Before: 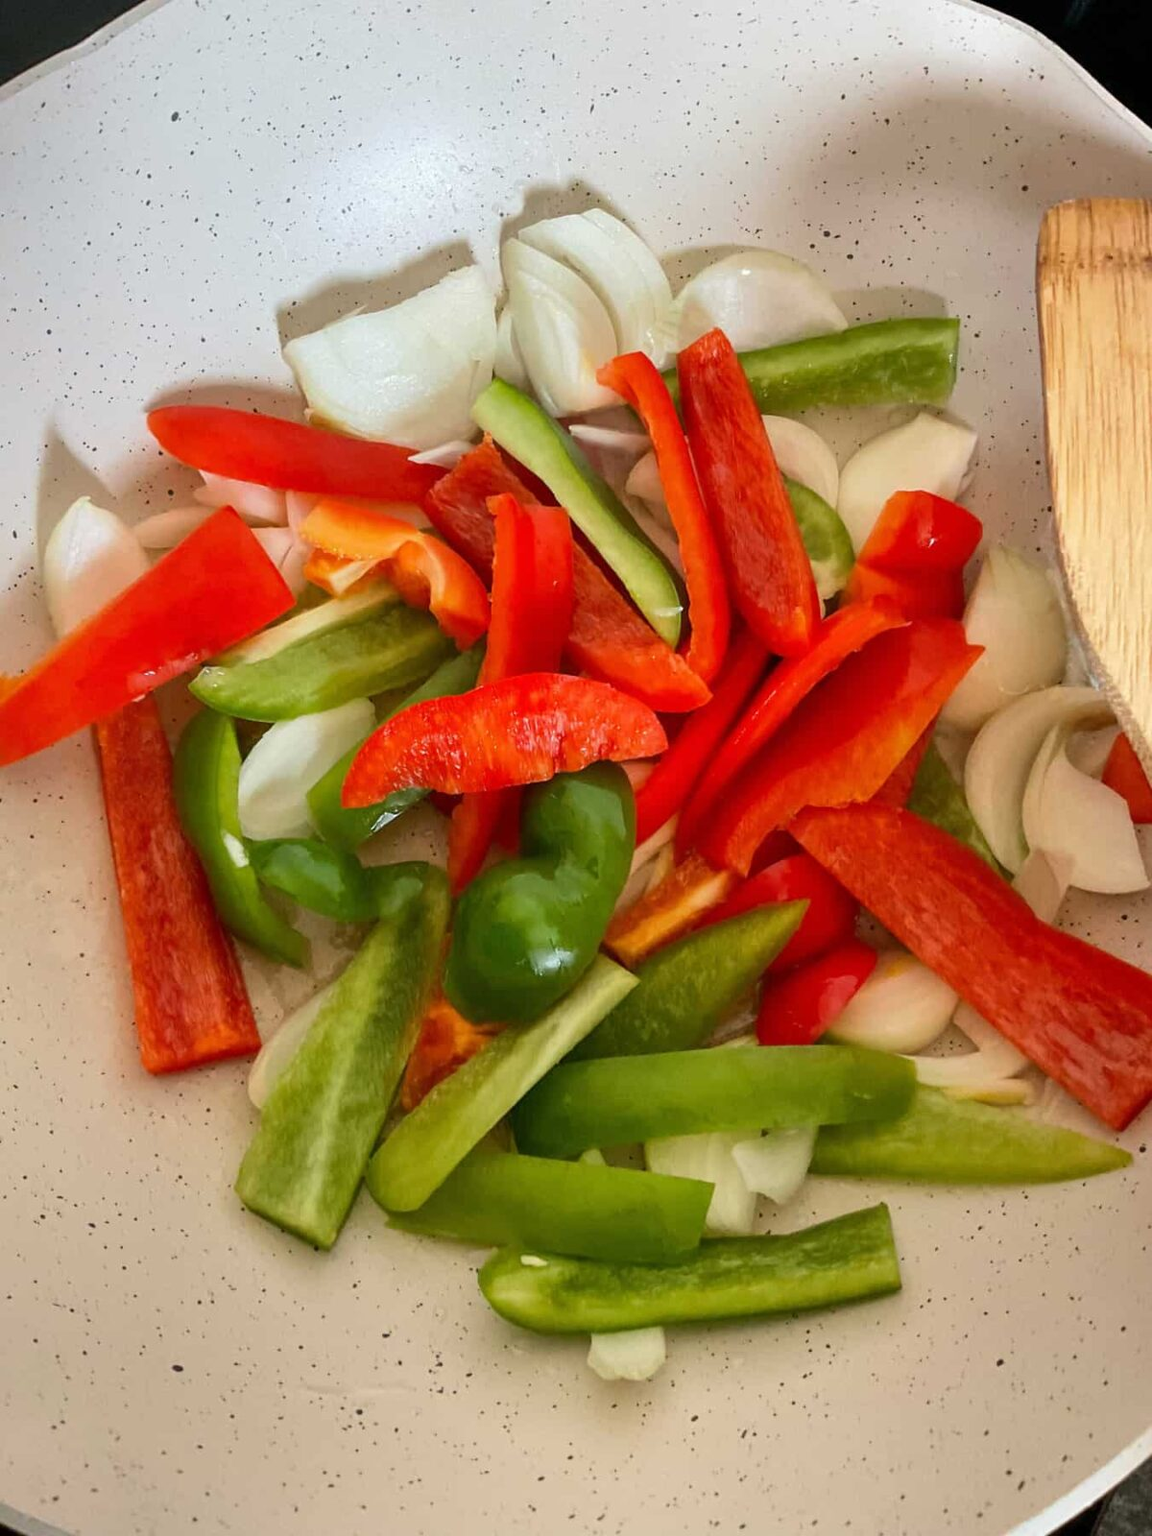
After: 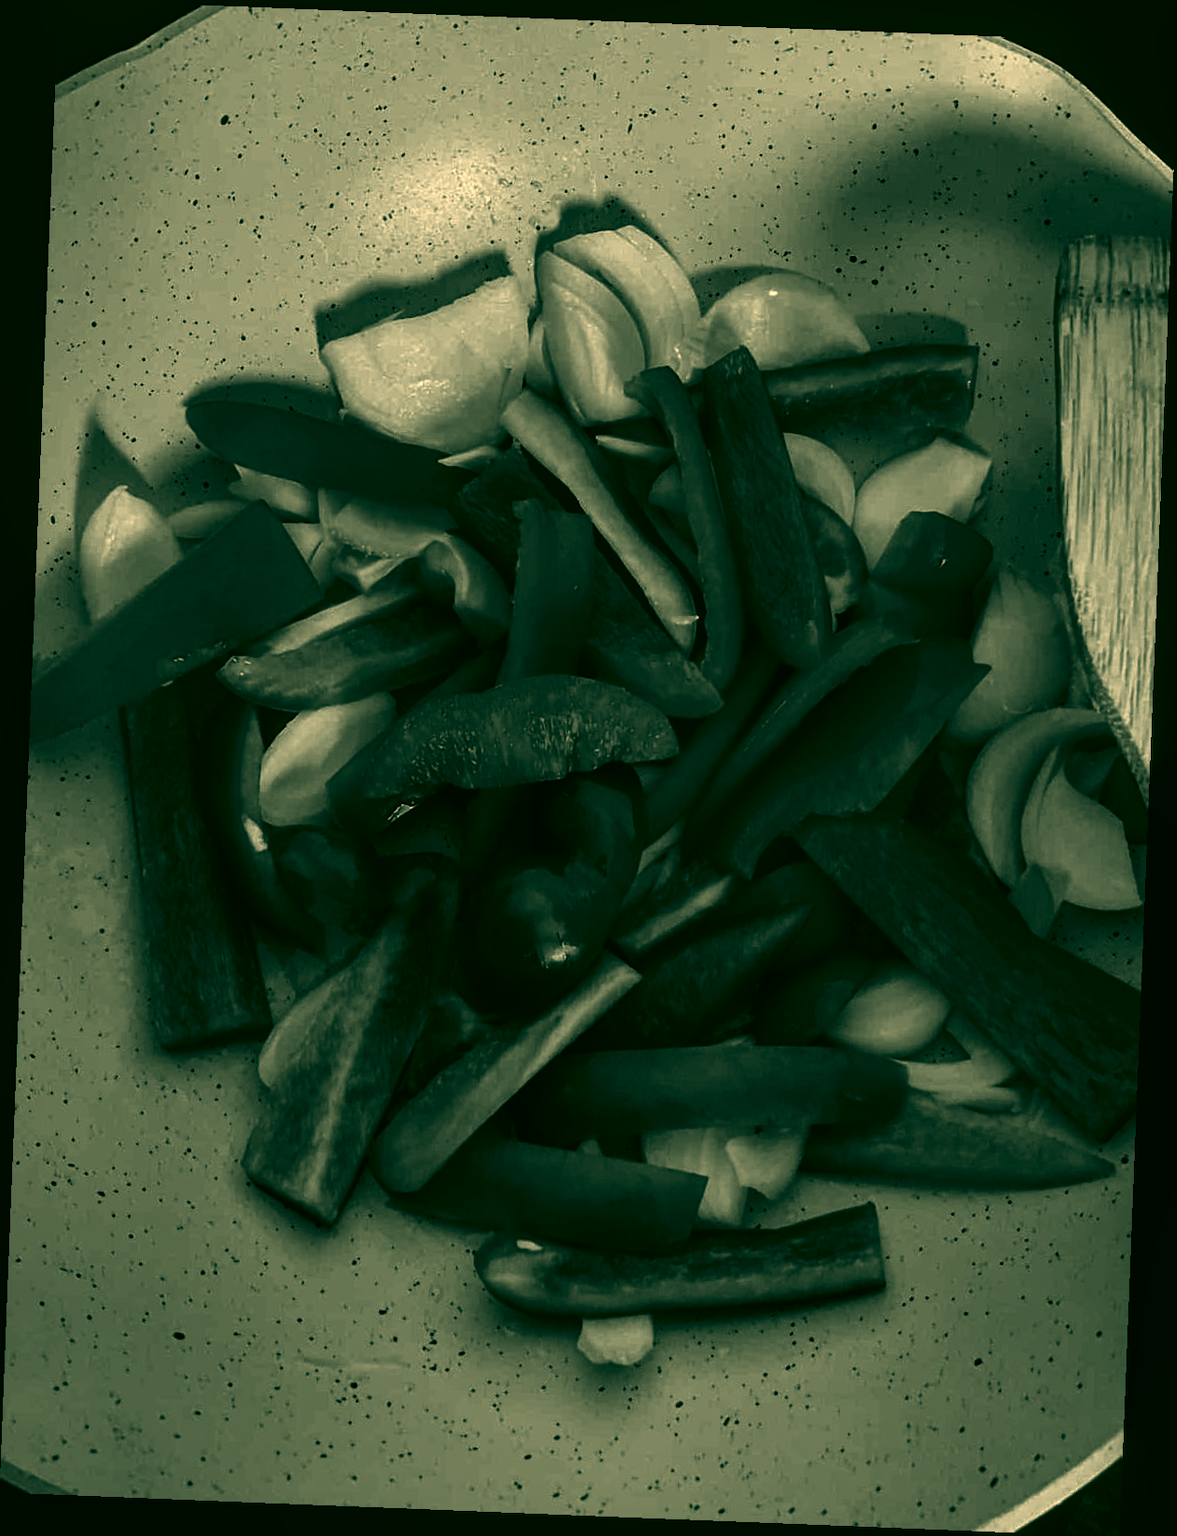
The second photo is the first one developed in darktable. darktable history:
color correction: highlights a* 5.62, highlights b* 33.57, shadows a* -25.86, shadows b* 4.02
shadows and highlights: shadows 0, highlights 40
contrast brightness saturation: contrast 0.02, brightness -1, saturation -1
rotate and perspective: rotation 2.27°, automatic cropping off
local contrast: on, module defaults
